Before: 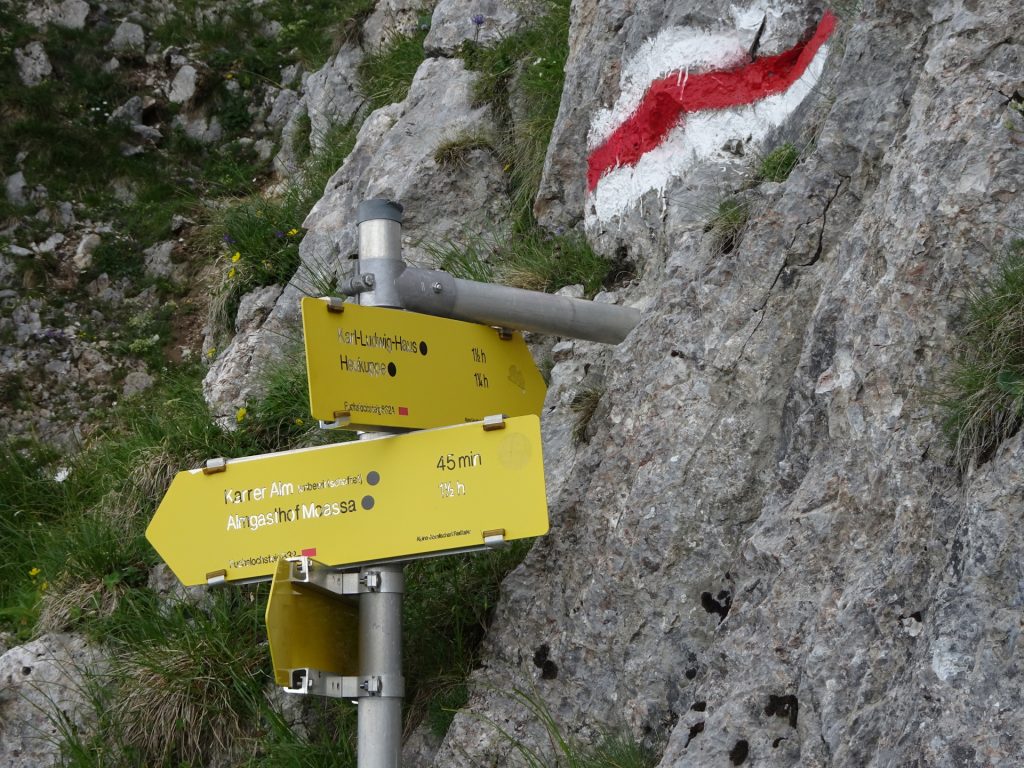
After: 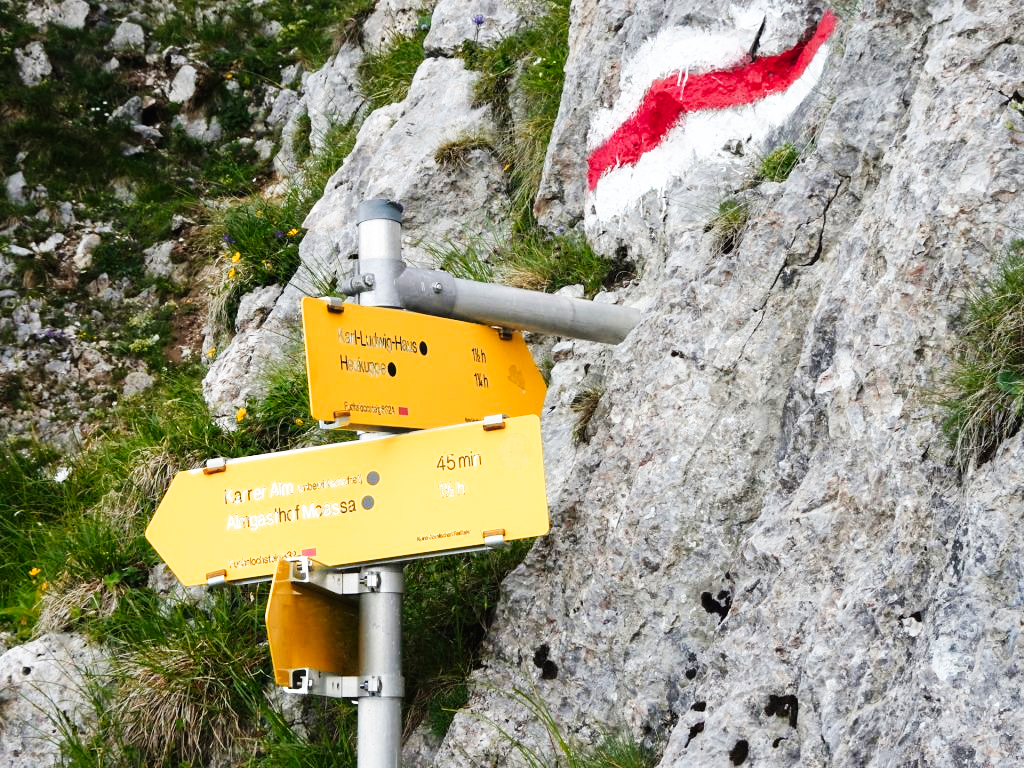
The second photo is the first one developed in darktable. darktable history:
color zones: curves: ch1 [(0, 0.469) (0.072, 0.457) (0.243, 0.494) (0.429, 0.5) (0.571, 0.5) (0.714, 0.5) (0.857, 0.5) (1, 0.469)]; ch2 [(0, 0.499) (0.143, 0.467) (0.242, 0.436) (0.429, 0.493) (0.571, 0.5) (0.714, 0.5) (0.857, 0.5) (1, 0.499)]
base curve: curves: ch0 [(0, 0.003) (0.001, 0.002) (0.006, 0.004) (0.02, 0.022) (0.048, 0.086) (0.094, 0.234) (0.162, 0.431) (0.258, 0.629) (0.385, 0.8) (0.548, 0.918) (0.751, 0.988) (1, 1)], preserve colors none
